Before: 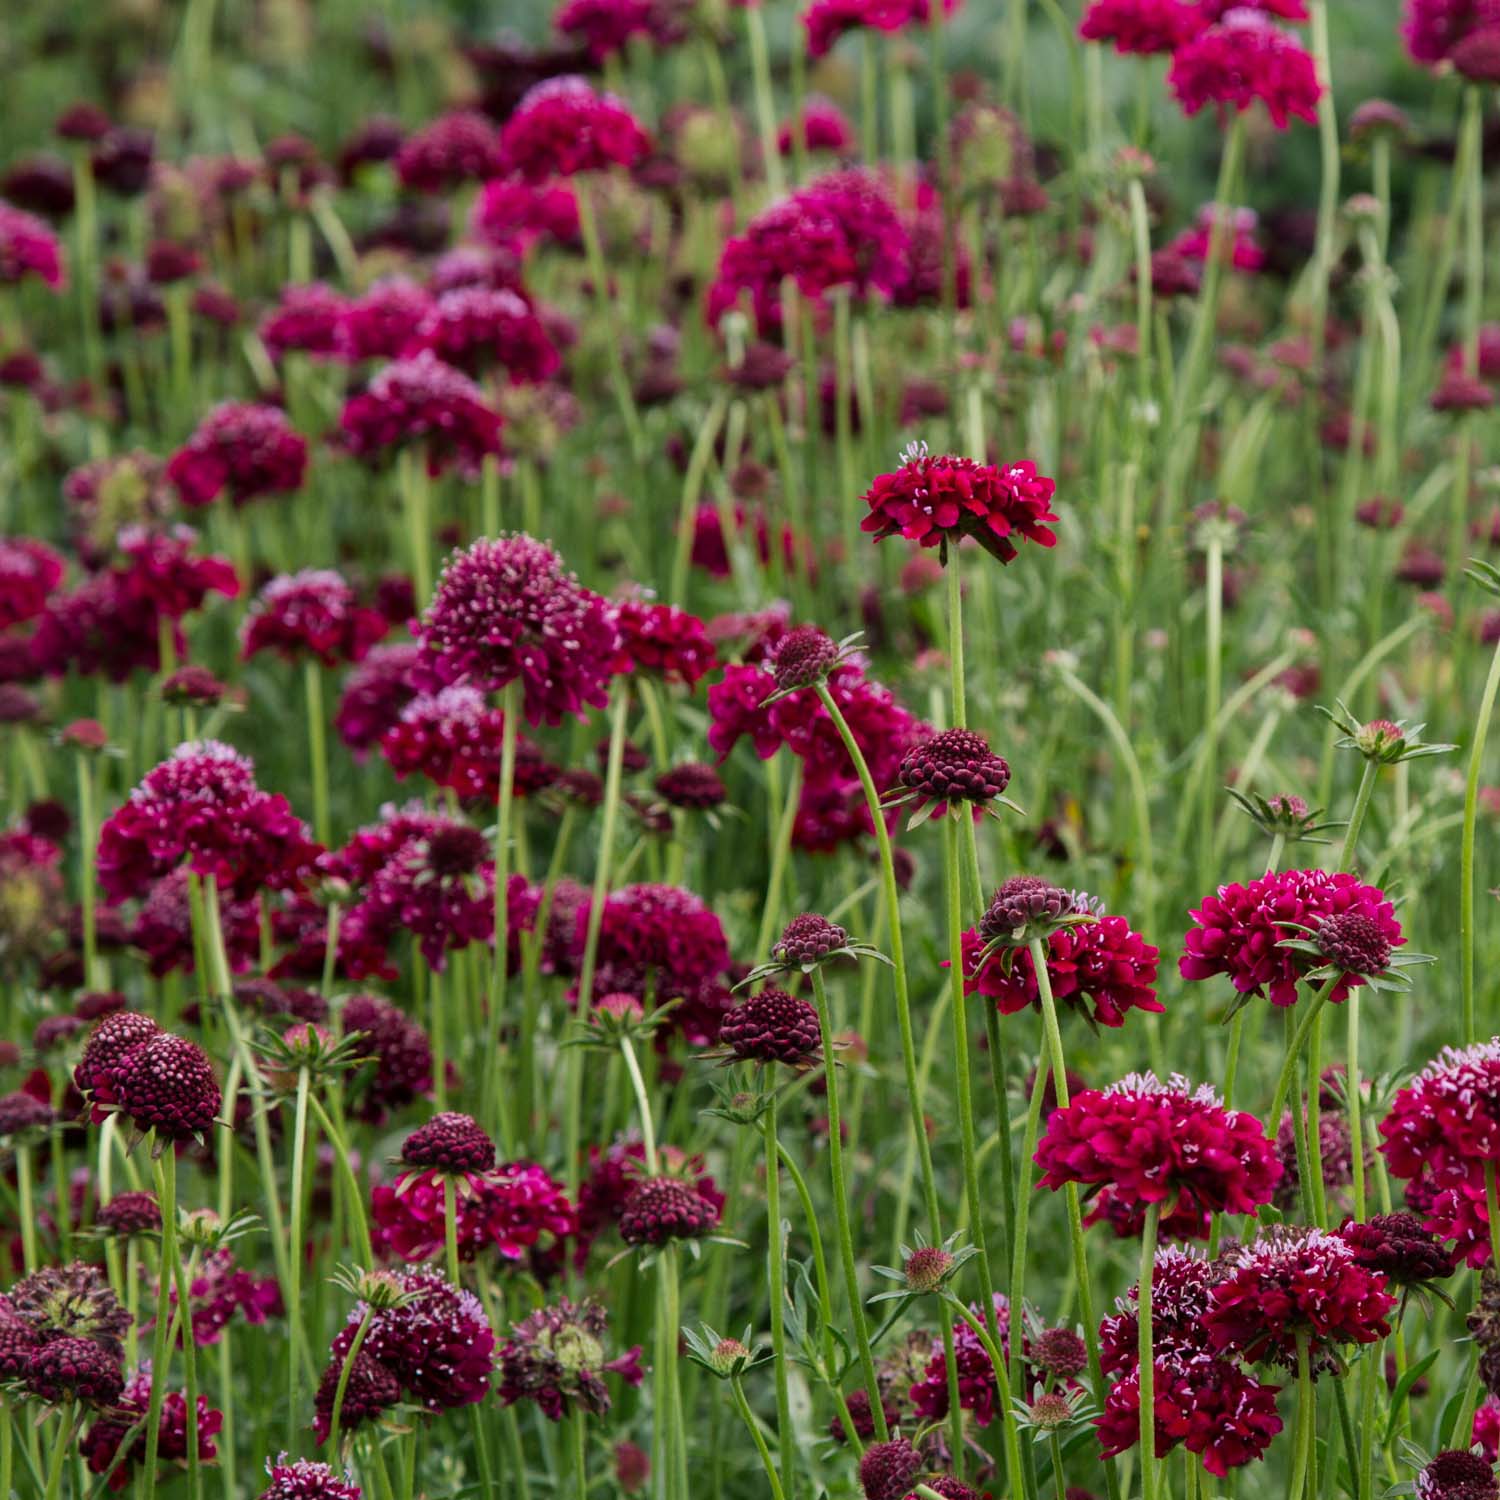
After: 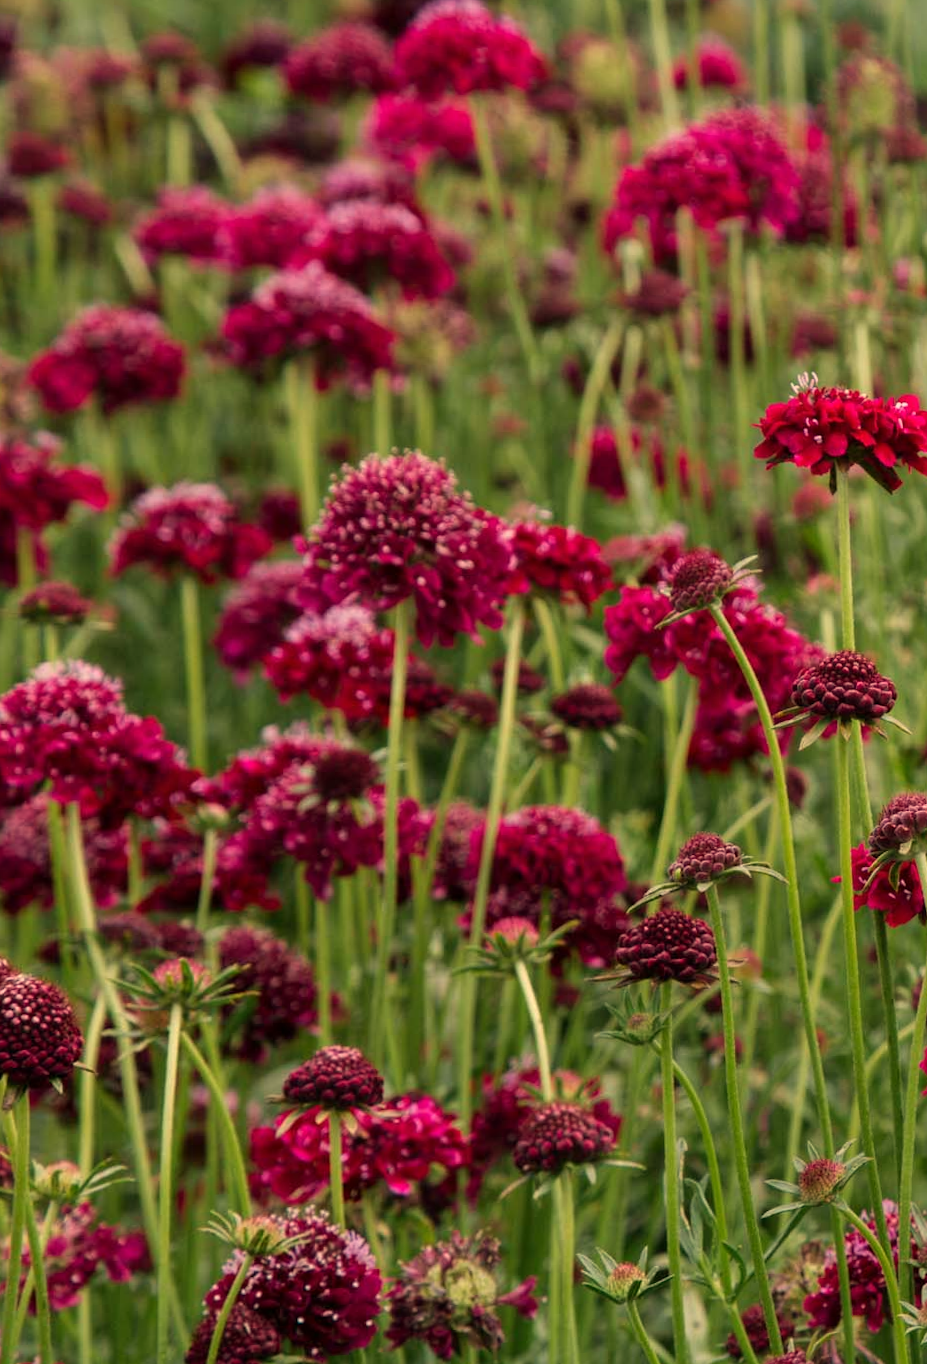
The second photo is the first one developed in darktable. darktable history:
rotate and perspective: rotation -0.013°, lens shift (vertical) -0.027, lens shift (horizontal) 0.178, crop left 0.016, crop right 0.989, crop top 0.082, crop bottom 0.918
crop: left 10.644%, right 26.528%
white balance: red 1.123, blue 0.83
